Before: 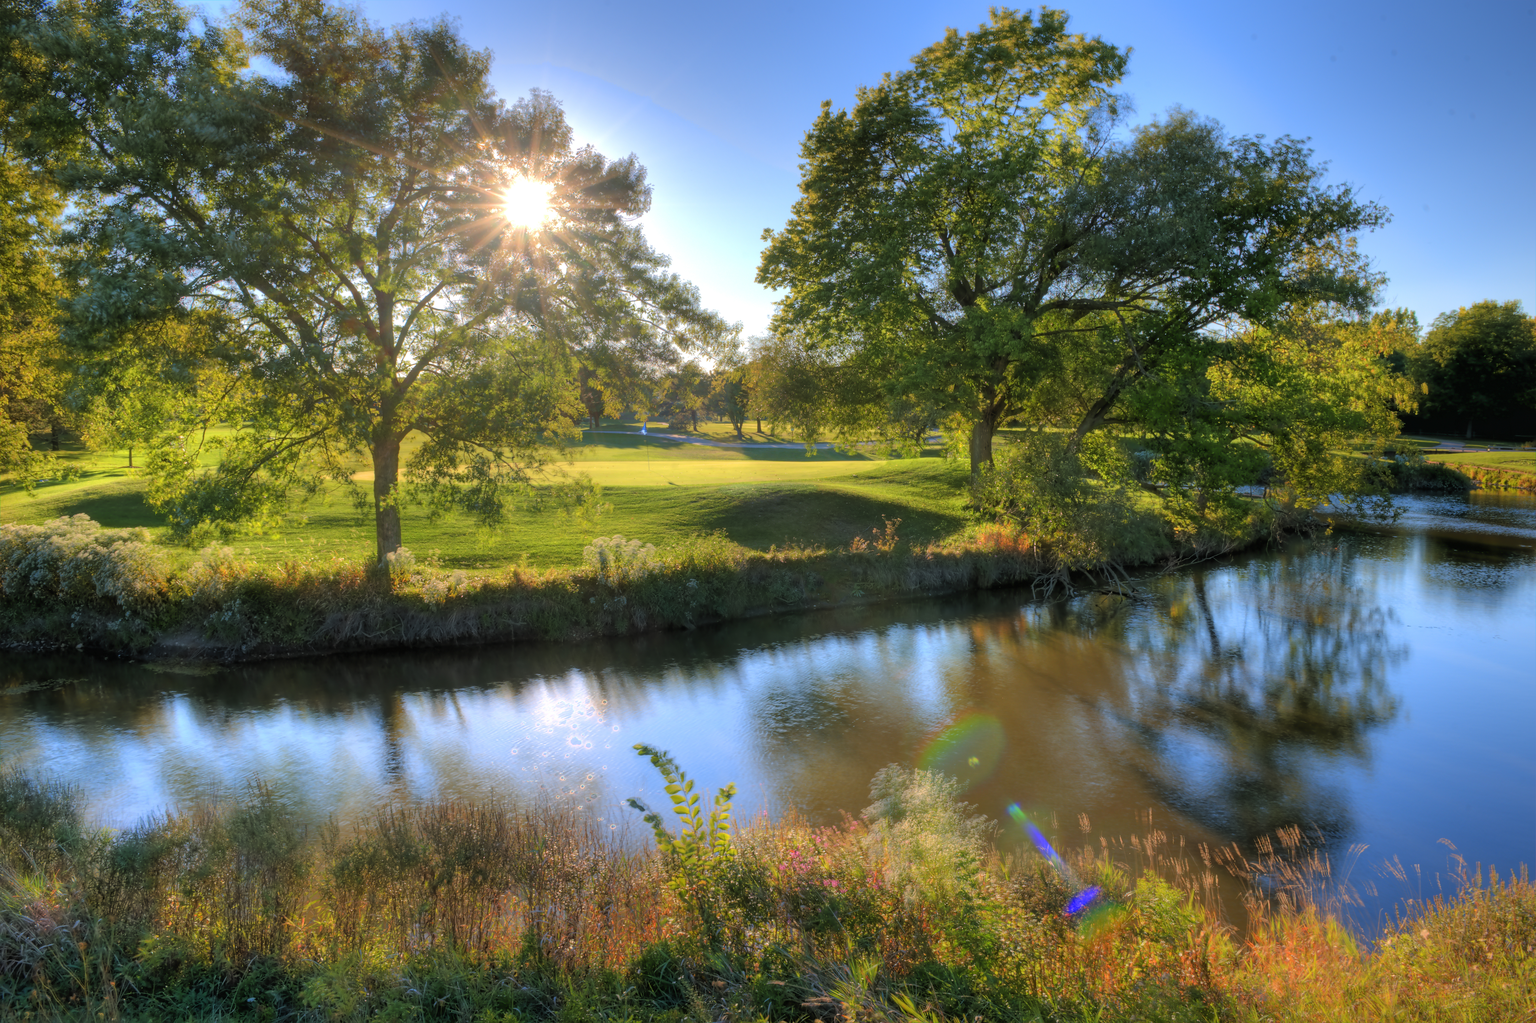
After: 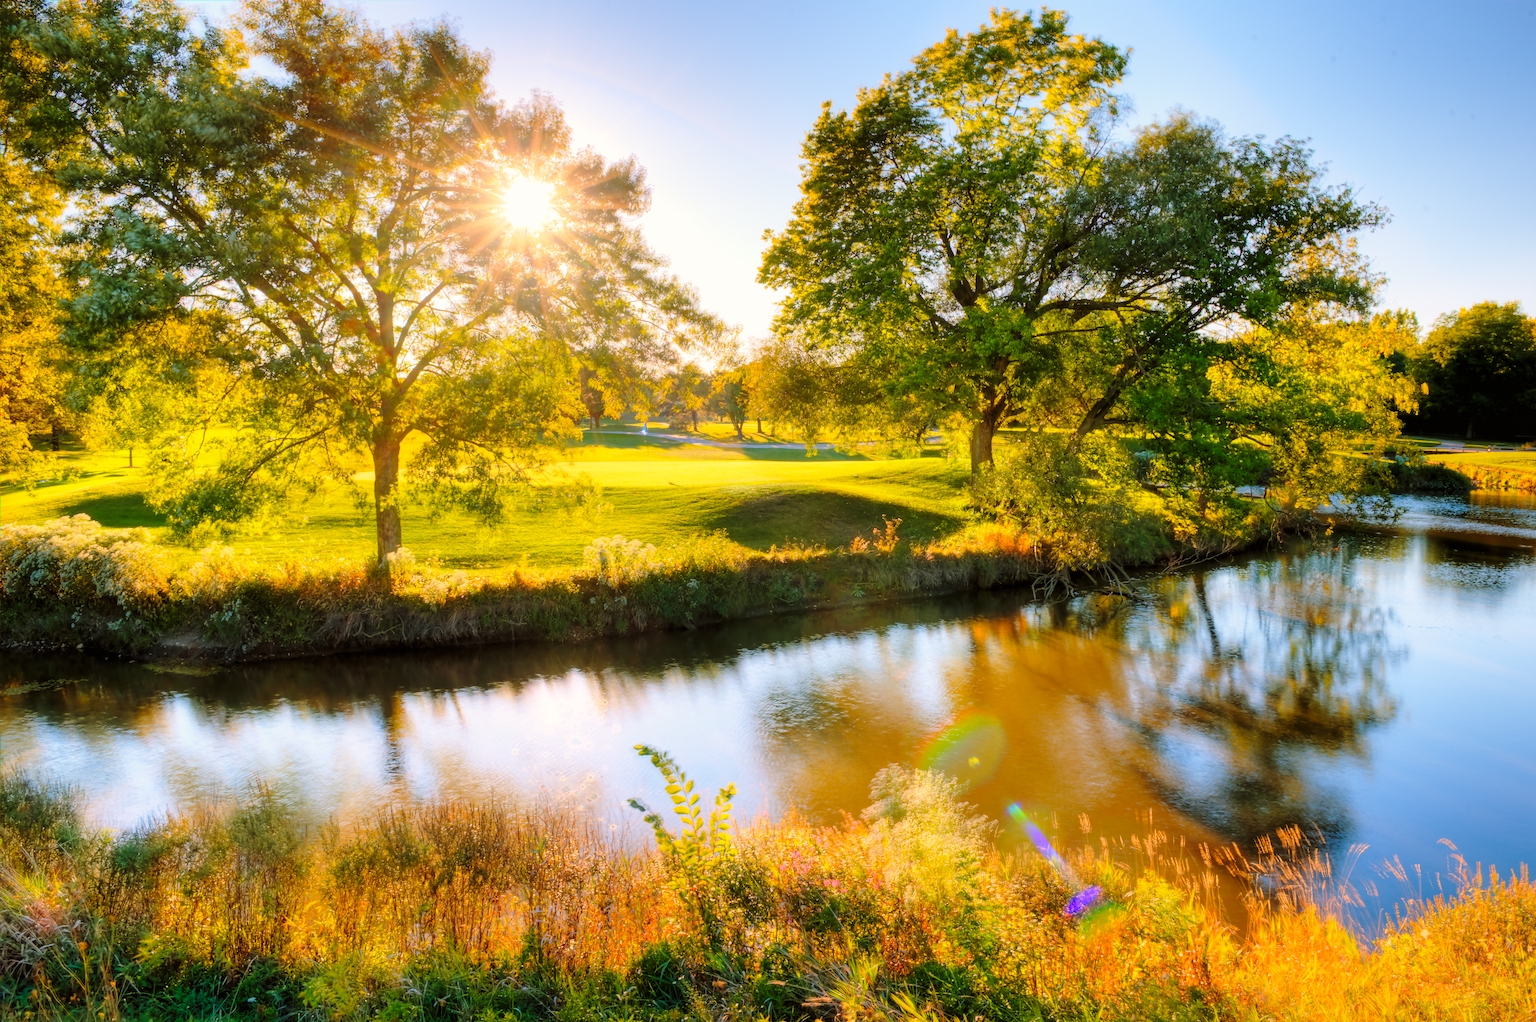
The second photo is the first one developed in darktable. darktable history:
base curve: curves: ch0 [(0, 0) (0.028, 0.03) (0.121, 0.232) (0.46, 0.748) (0.859, 0.968) (1, 1)], preserve colors none
color balance rgb: shadows lift › luminance -5%, shadows lift › chroma 1.1%, shadows lift › hue 219°, power › luminance 10%, power › chroma 2.83%, power › hue 60°, highlights gain › chroma 4.52%, highlights gain › hue 33.33°, saturation formula JzAzBz (2021)
